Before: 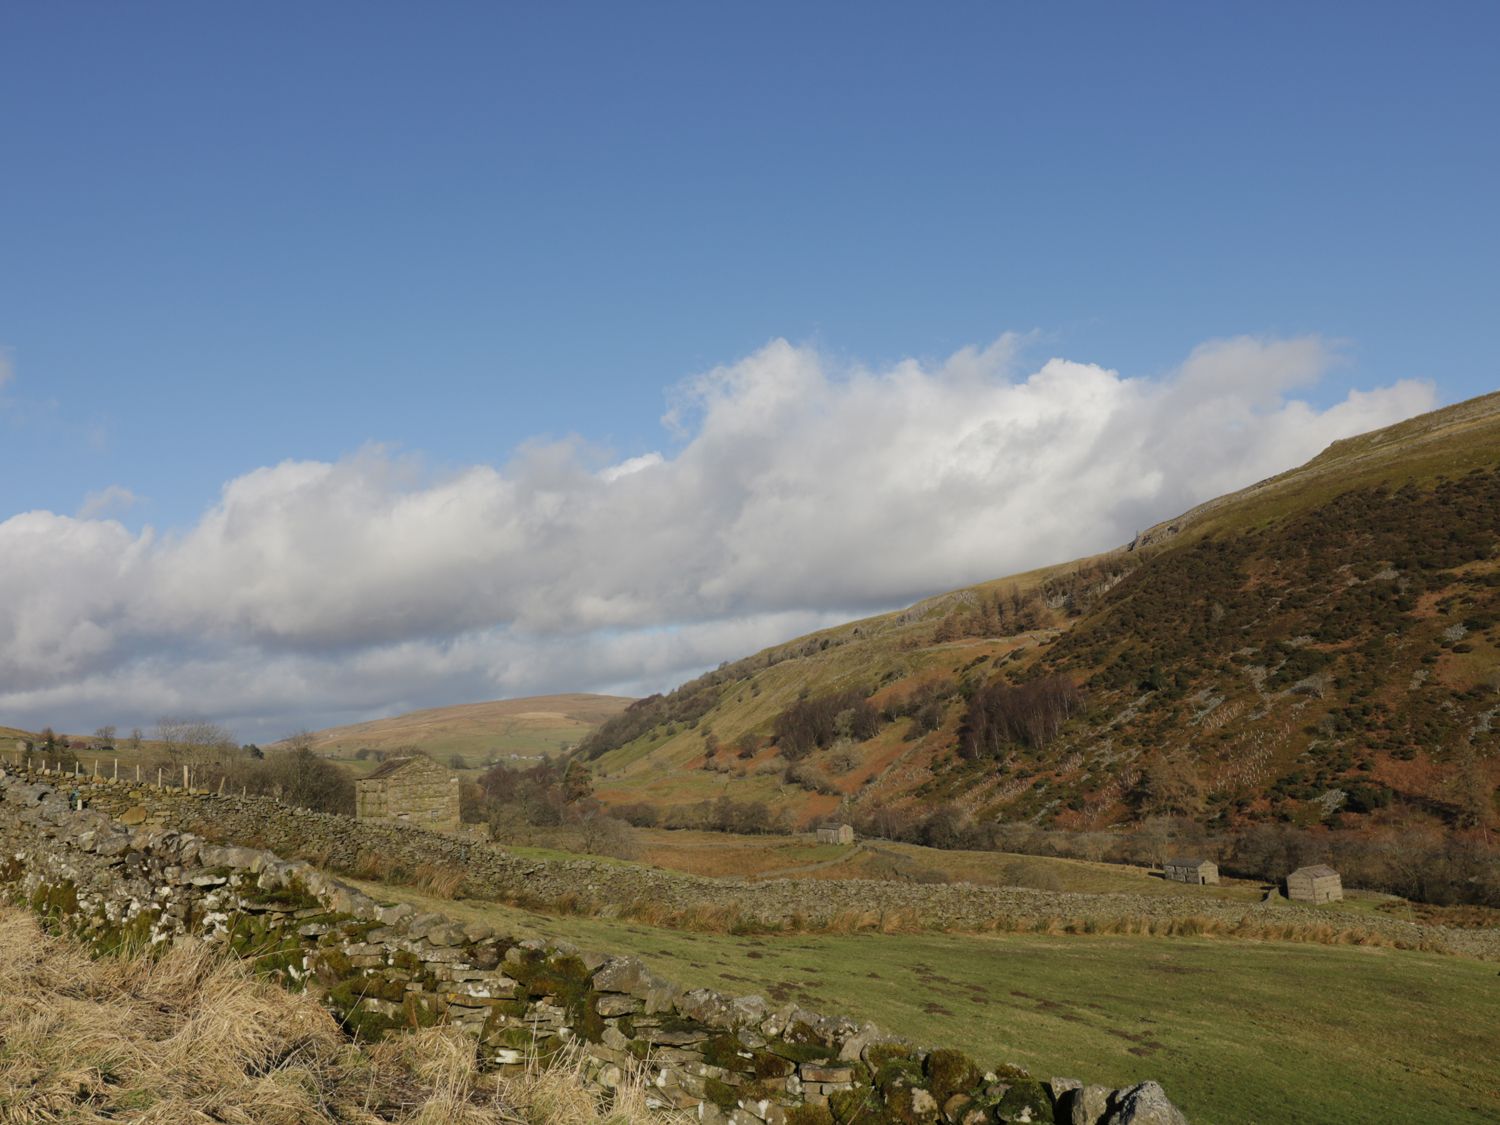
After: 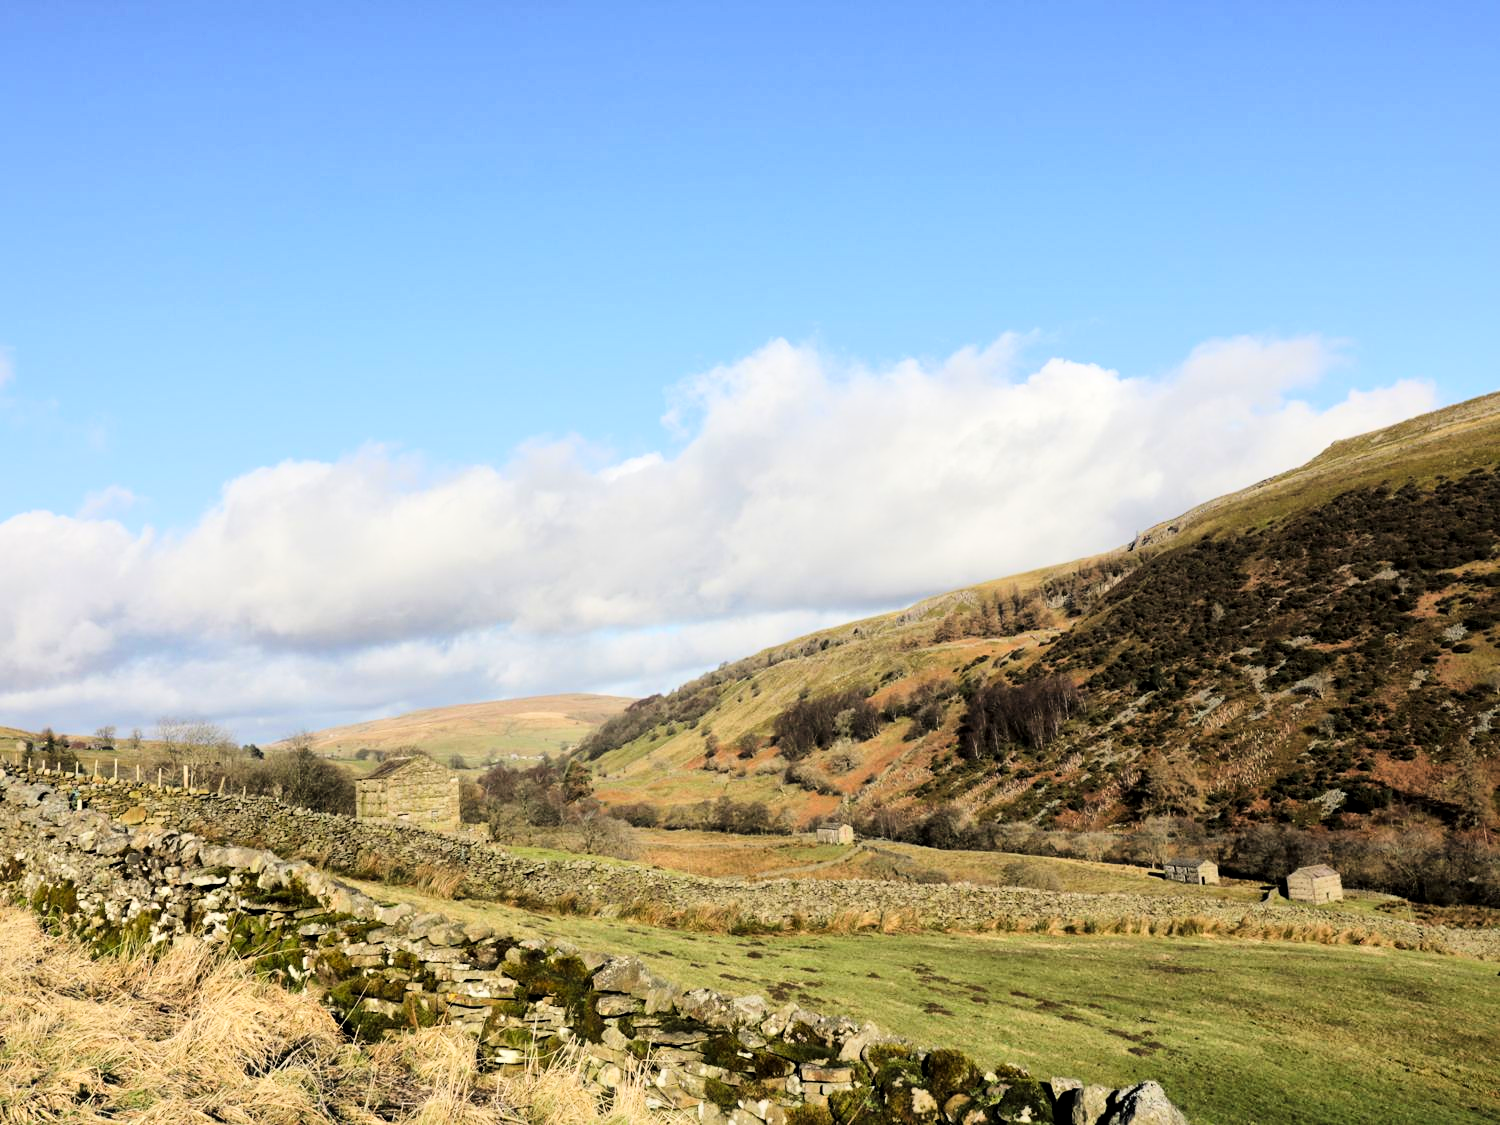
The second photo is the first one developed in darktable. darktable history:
local contrast: mode bilateral grid, contrast 20, coarseness 50, detail 144%, midtone range 0.2
tone curve: curves: ch0 [(0, 0) (0.004, 0) (0.133, 0.071) (0.325, 0.456) (0.832, 0.957) (1, 1)], color space Lab, linked channels, preserve colors none
